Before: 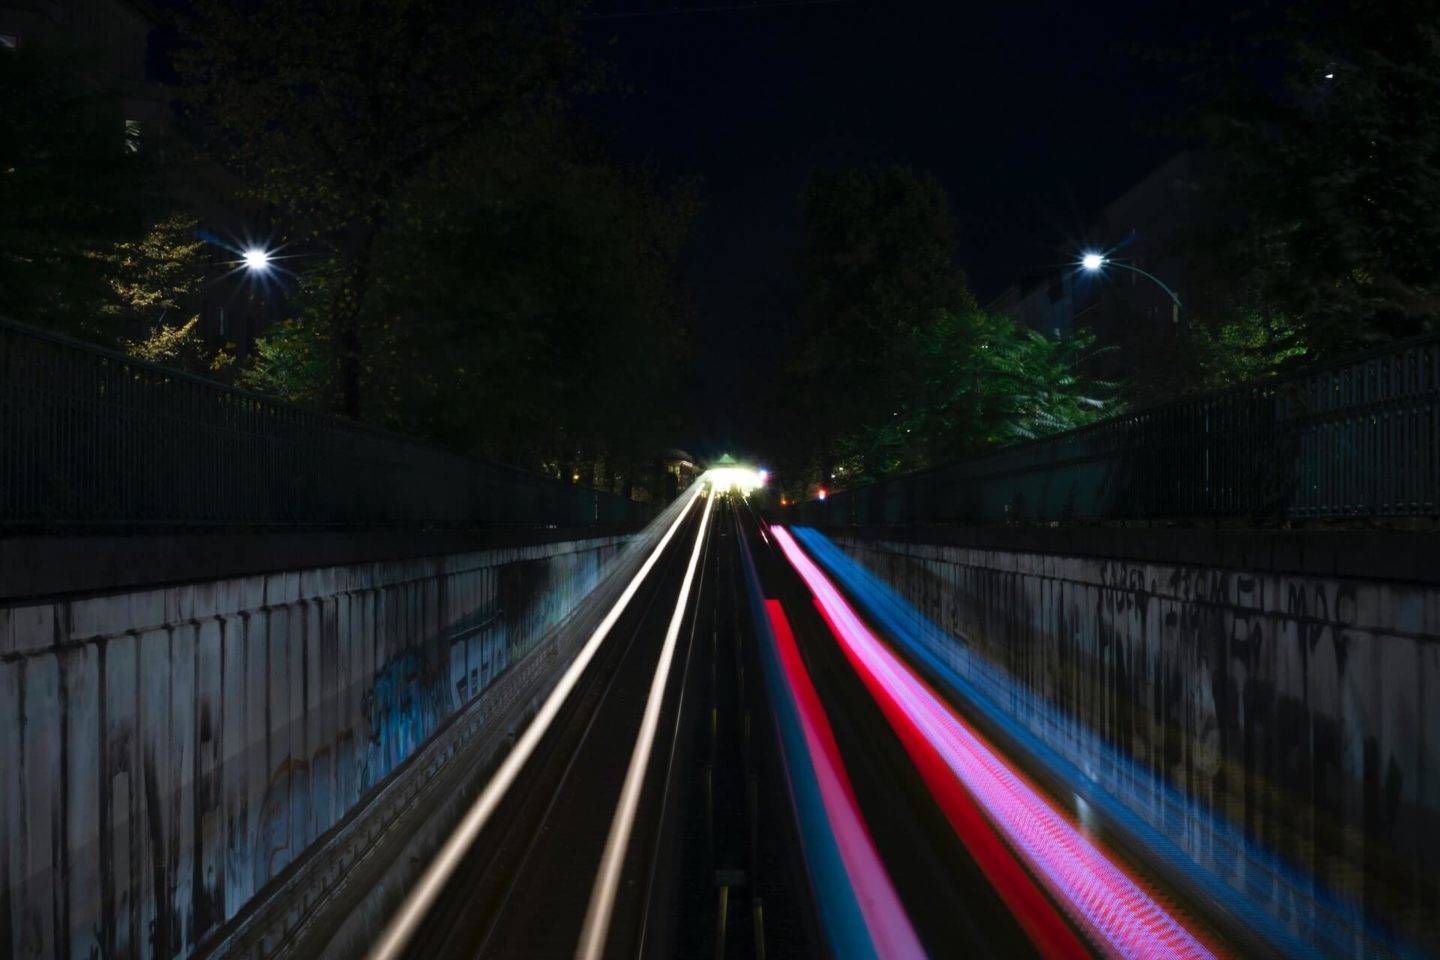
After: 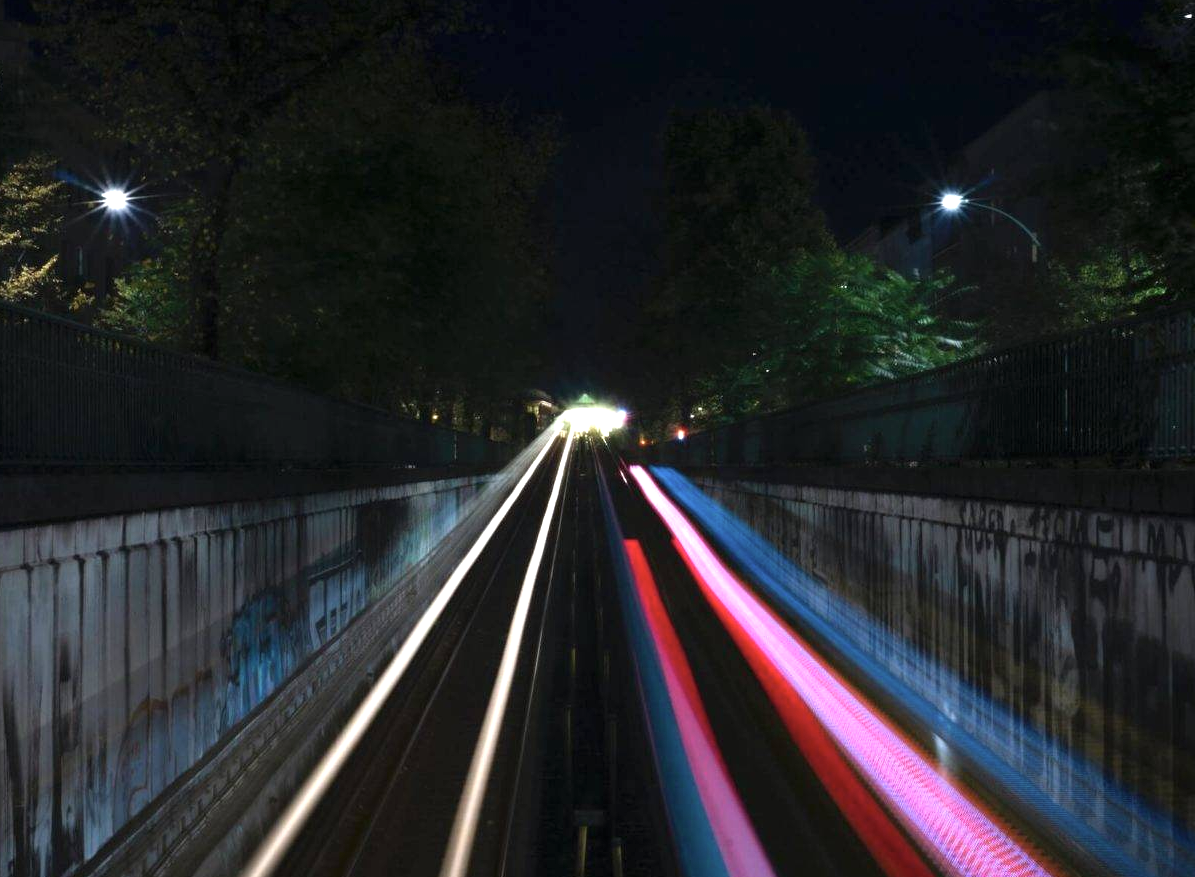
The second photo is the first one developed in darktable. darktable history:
crop: left 9.82%, top 6.342%, right 7.159%, bottom 2.269%
contrast brightness saturation: saturation -0.155
exposure: black level correction 0, exposure 0.701 EV, compensate highlight preservation false
